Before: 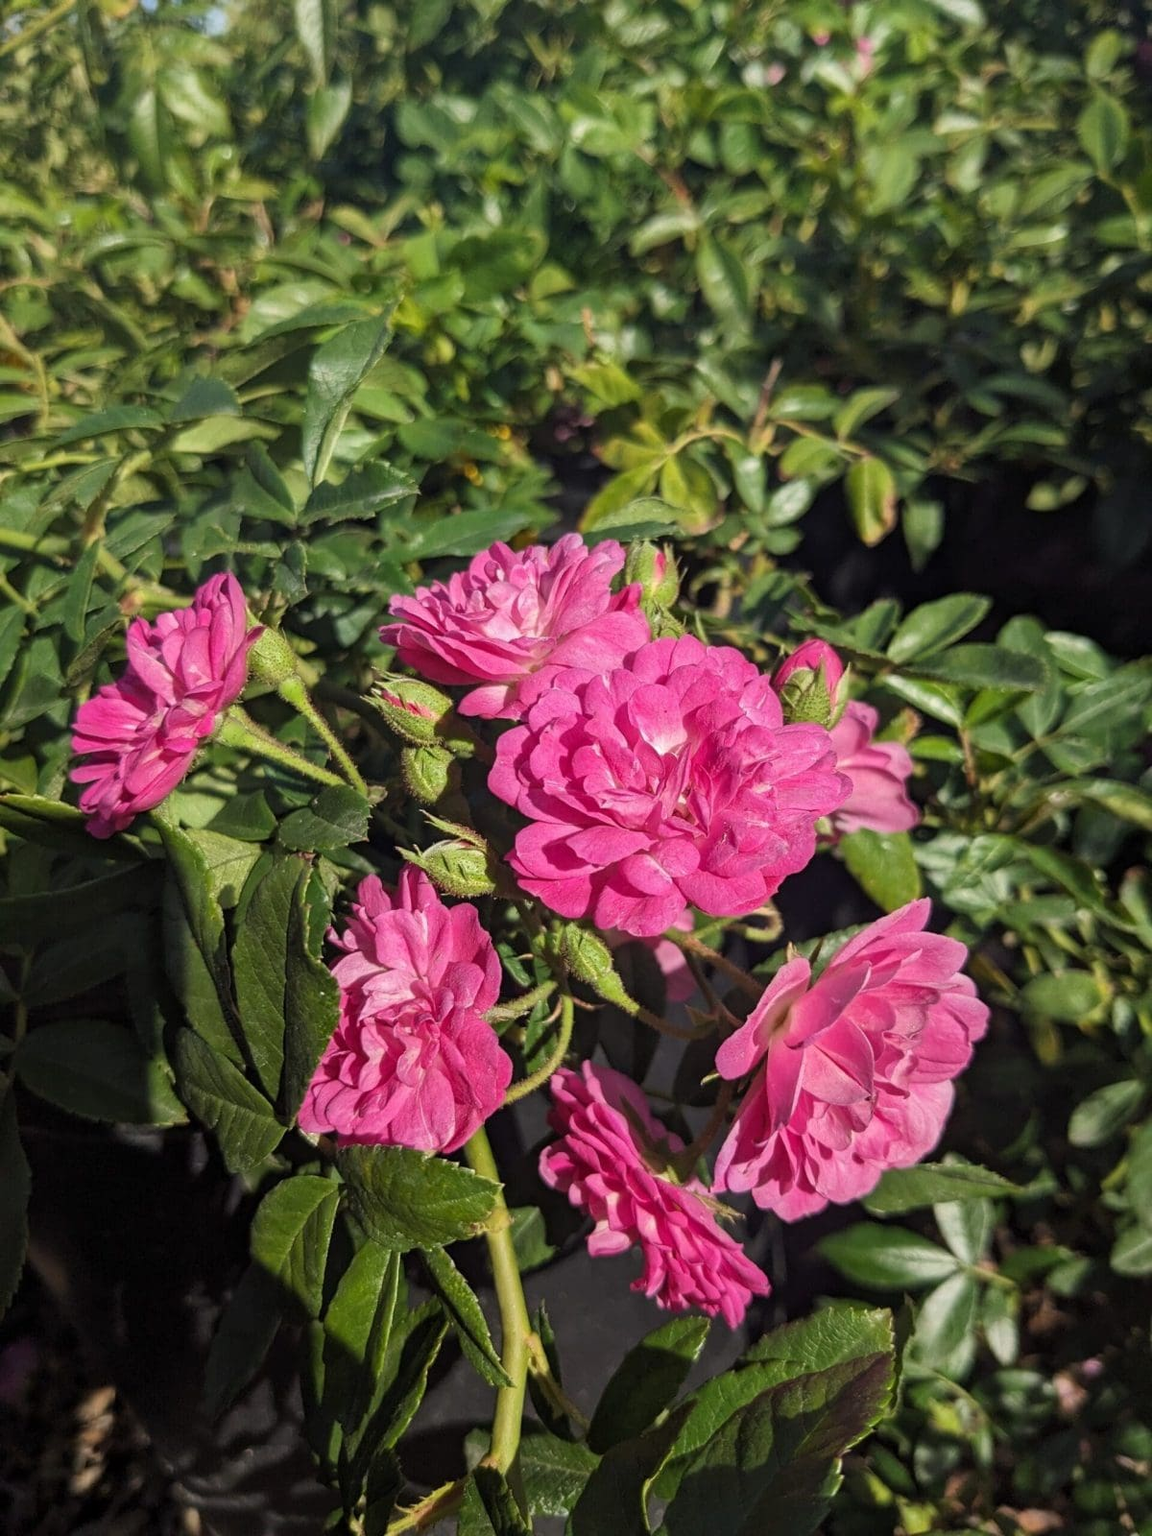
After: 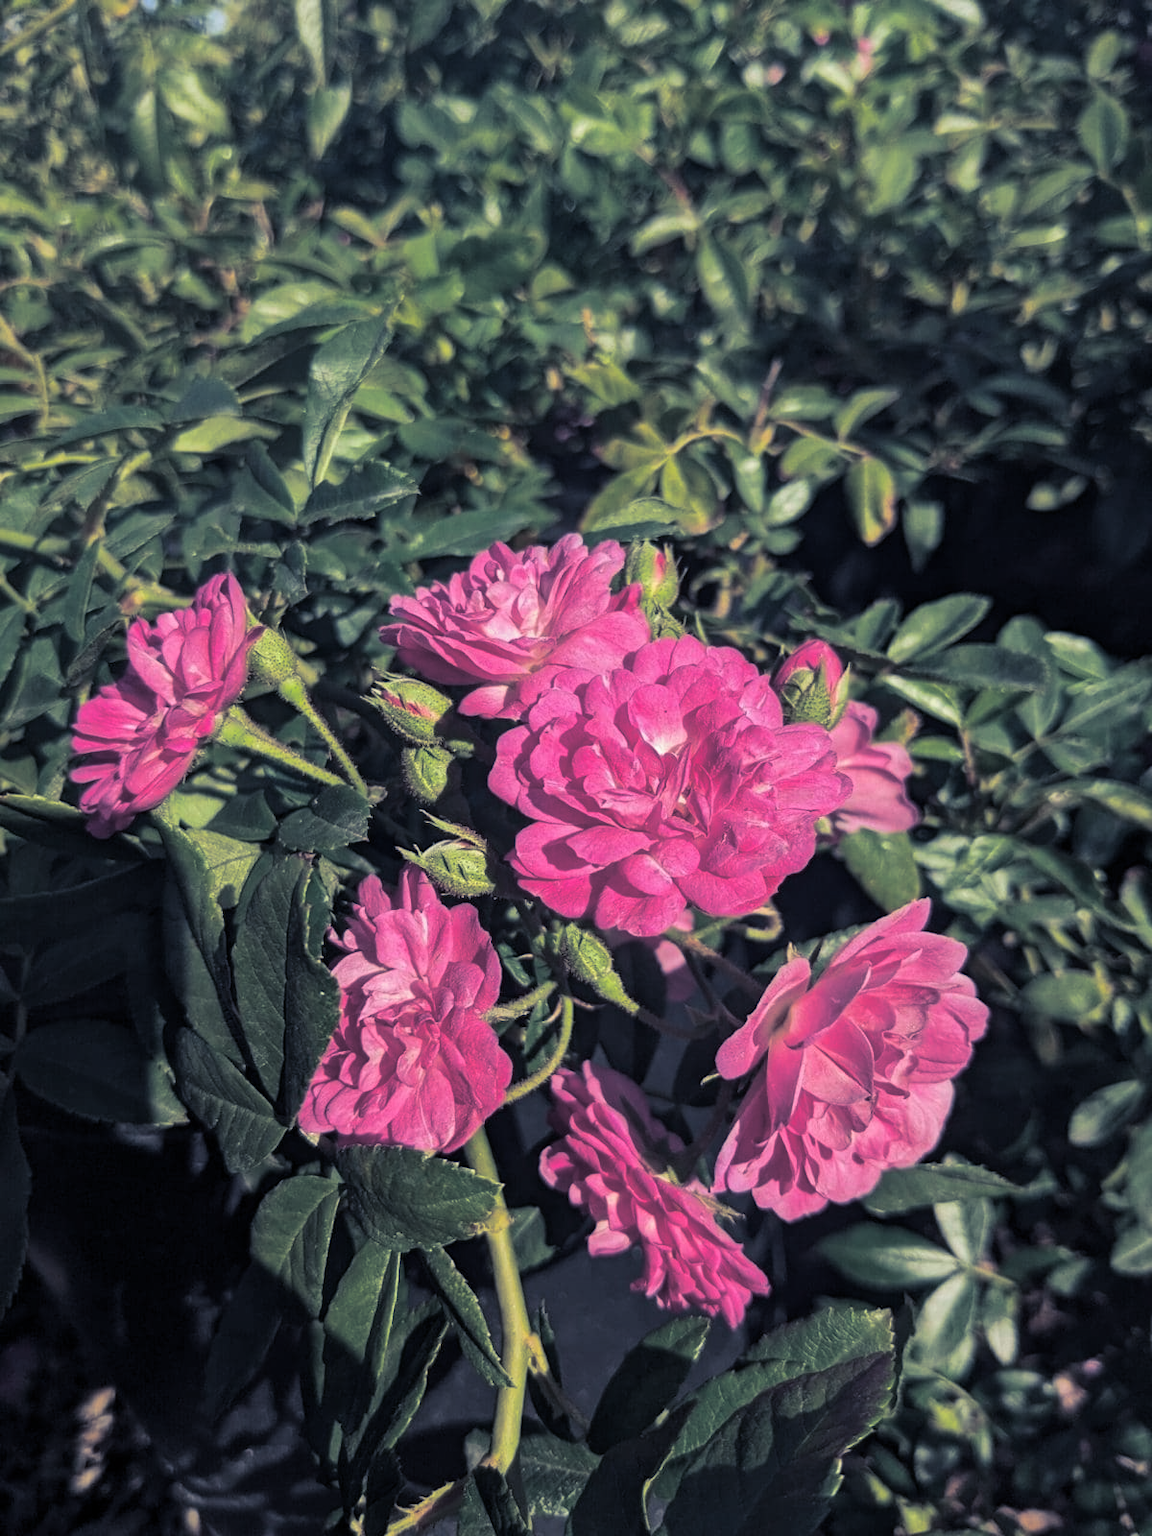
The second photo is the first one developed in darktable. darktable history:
shadows and highlights: radius 108.52, shadows 23.73, highlights -59.32, low approximation 0.01, soften with gaussian
split-toning: shadows › hue 230.4°
